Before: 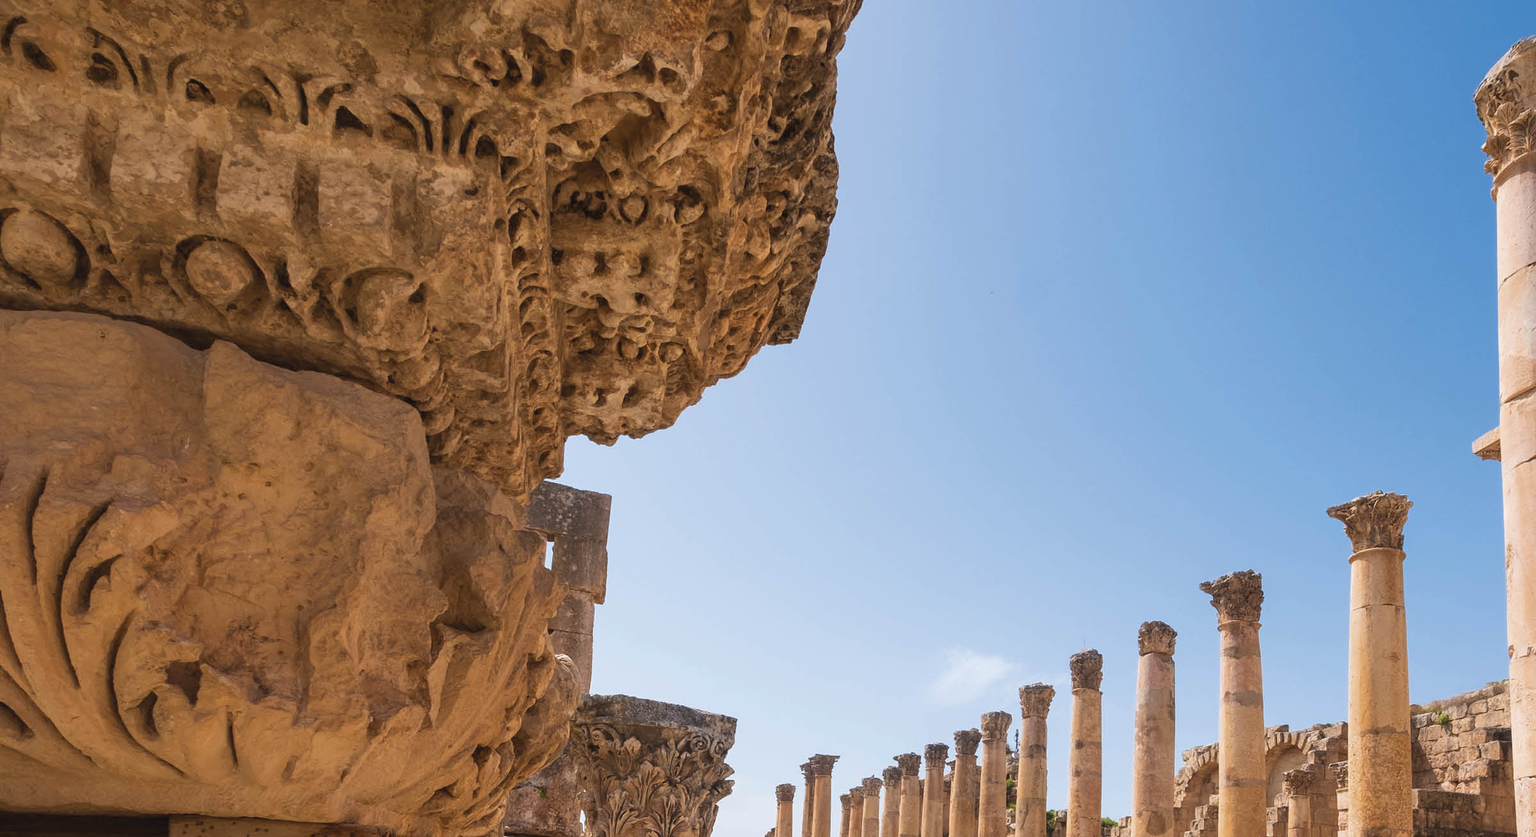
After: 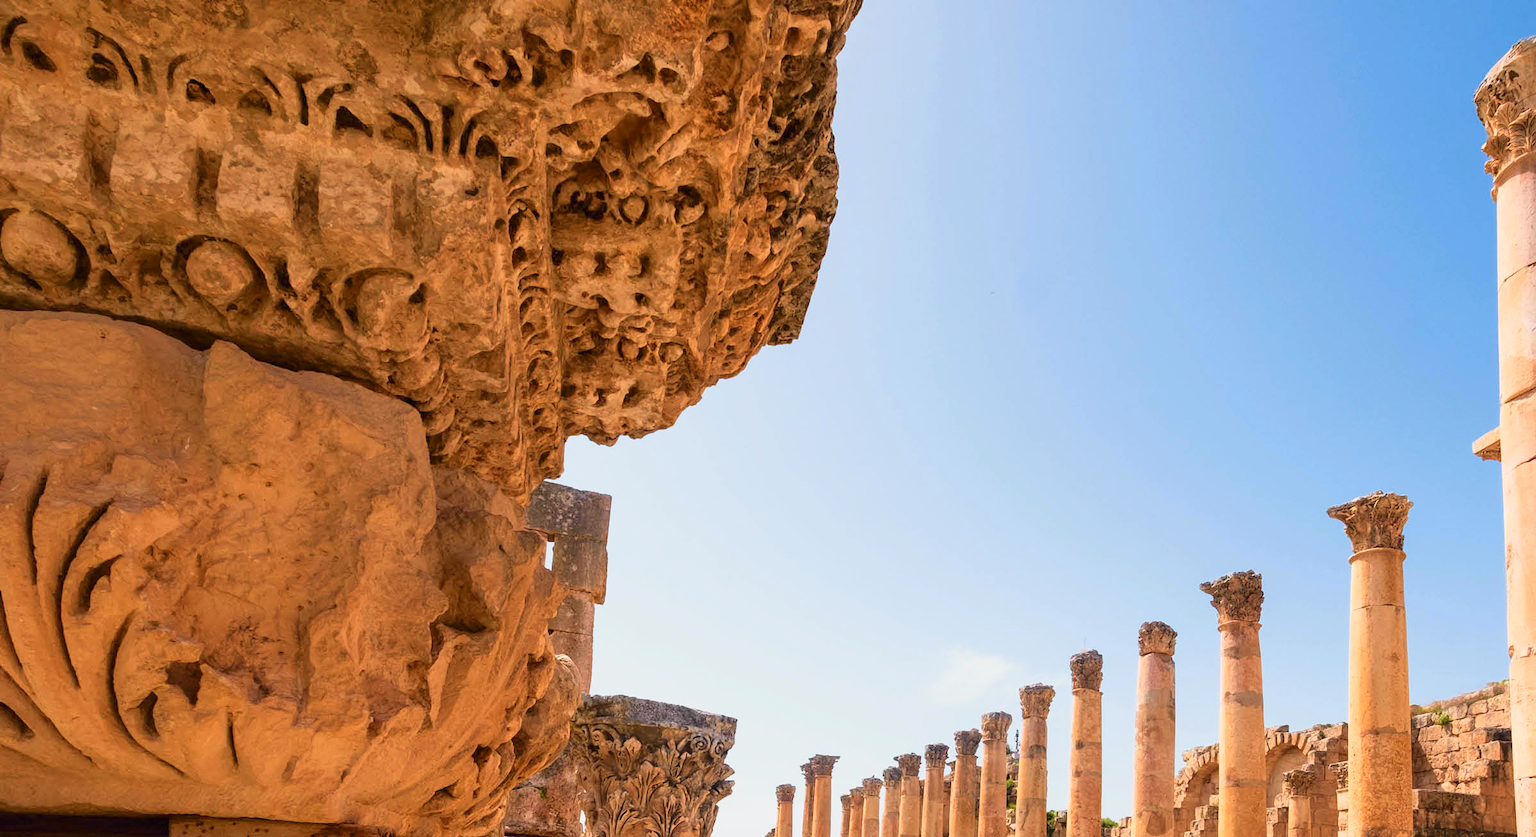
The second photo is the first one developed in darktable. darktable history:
tone curve: curves: ch0 [(0, 0) (0.062, 0.023) (0.168, 0.142) (0.359, 0.419) (0.469, 0.544) (0.634, 0.722) (0.839, 0.909) (0.998, 0.978)]; ch1 [(0, 0) (0.437, 0.408) (0.472, 0.47) (0.502, 0.504) (0.527, 0.546) (0.568, 0.619) (0.608, 0.665) (0.669, 0.748) (0.859, 0.899) (1, 1)]; ch2 [(0, 0) (0.33, 0.301) (0.421, 0.443) (0.473, 0.498) (0.509, 0.5) (0.535, 0.564) (0.575, 0.625) (0.608, 0.667) (1, 1)], color space Lab, independent channels, preserve colors none
